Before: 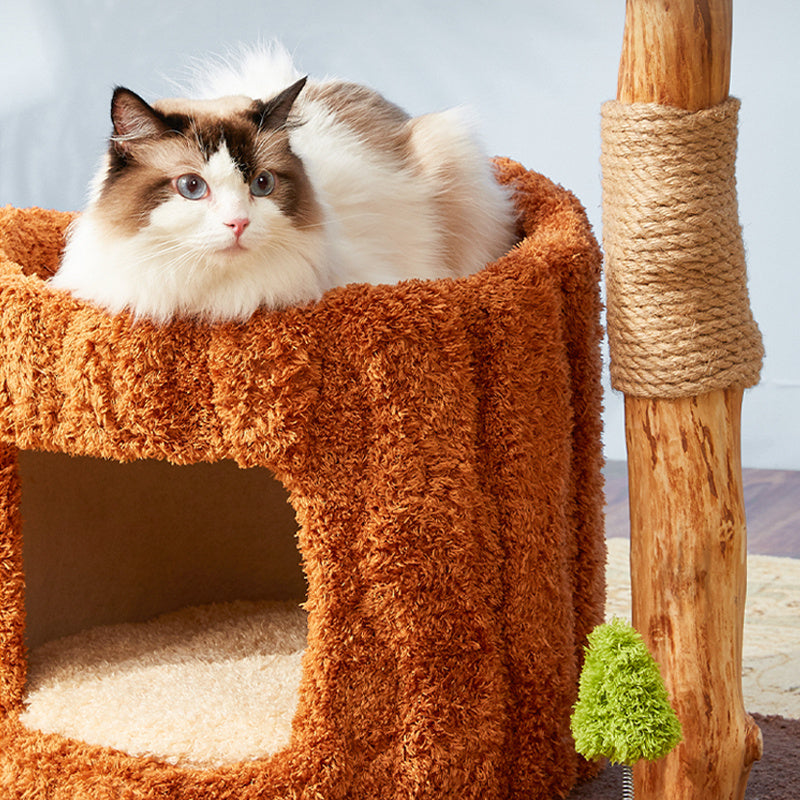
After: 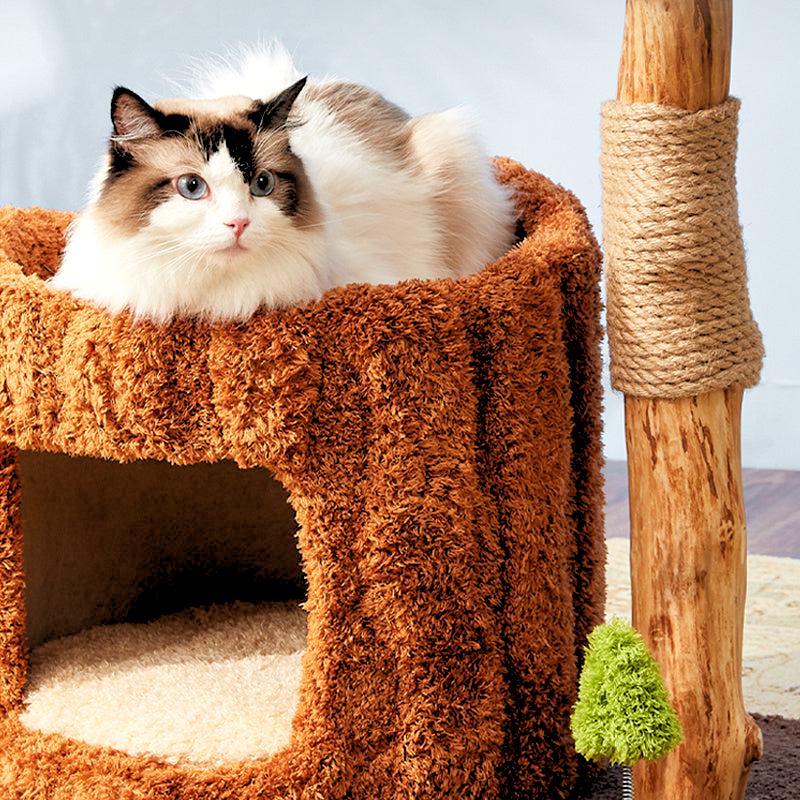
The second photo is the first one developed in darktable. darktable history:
tone equalizer: on, module defaults
rgb levels: levels [[0.029, 0.461, 0.922], [0, 0.5, 1], [0, 0.5, 1]]
